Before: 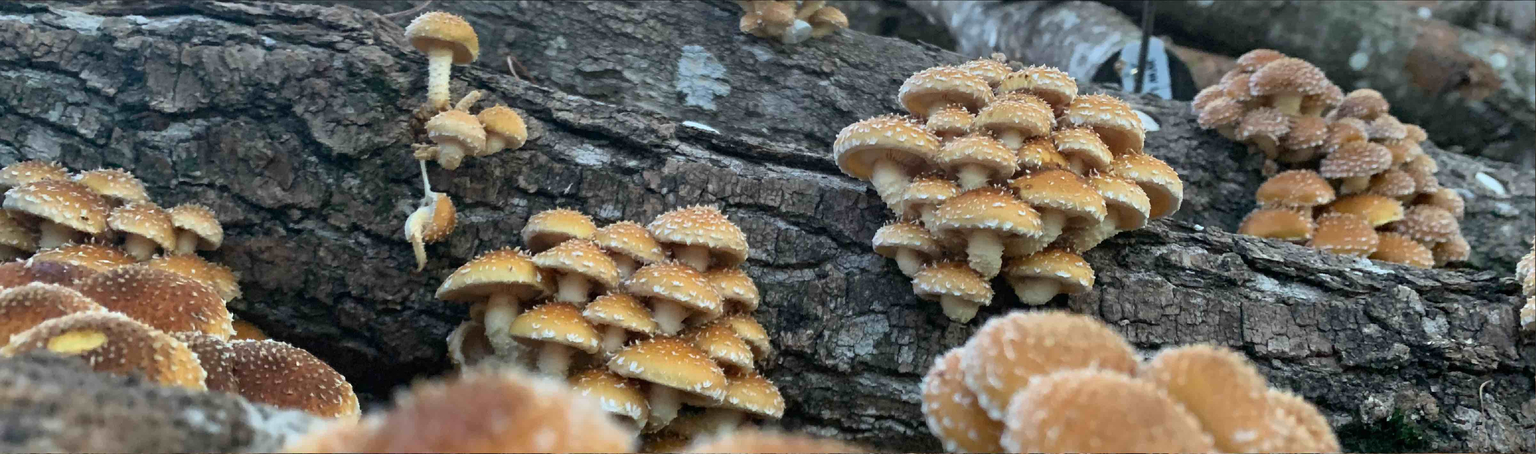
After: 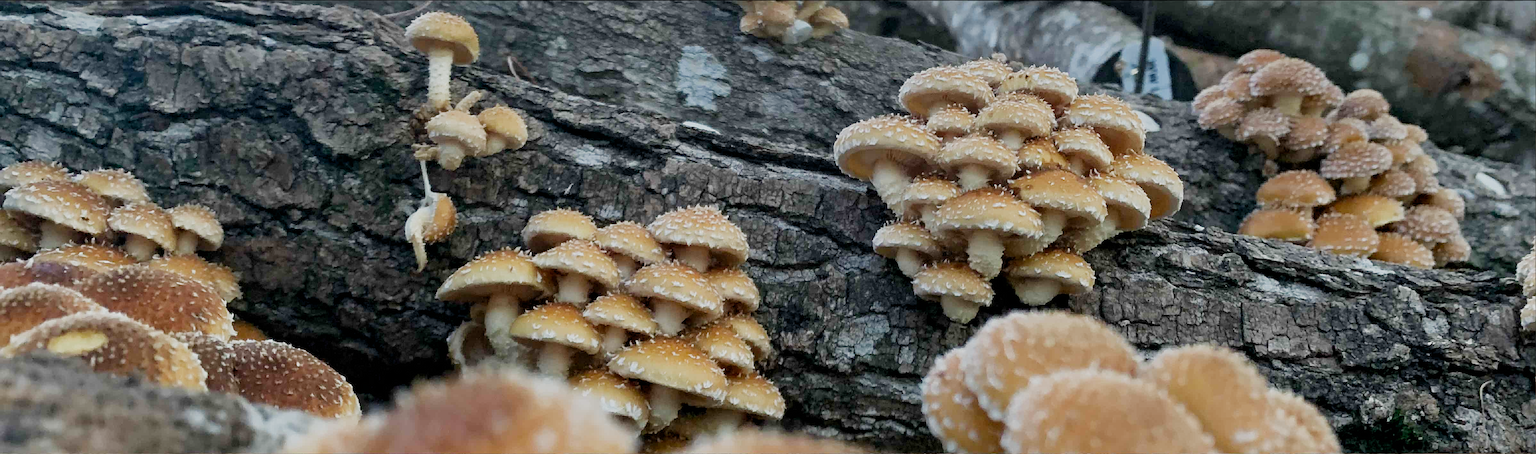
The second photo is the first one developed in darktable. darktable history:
exposure: black level correction 0.004, exposure 0.017 EV, compensate exposure bias true, compensate highlight preservation false
filmic rgb: black relative exposure -14.18 EV, white relative exposure 3.38 EV, threshold 3 EV, hardness 7.83, contrast 0.989, add noise in highlights 0, preserve chrominance no, color science v3 (2019), use custom middle-gray values true, contrast in highlights soft, enable highlight reconstruction true
sharpen: amount 0.49
